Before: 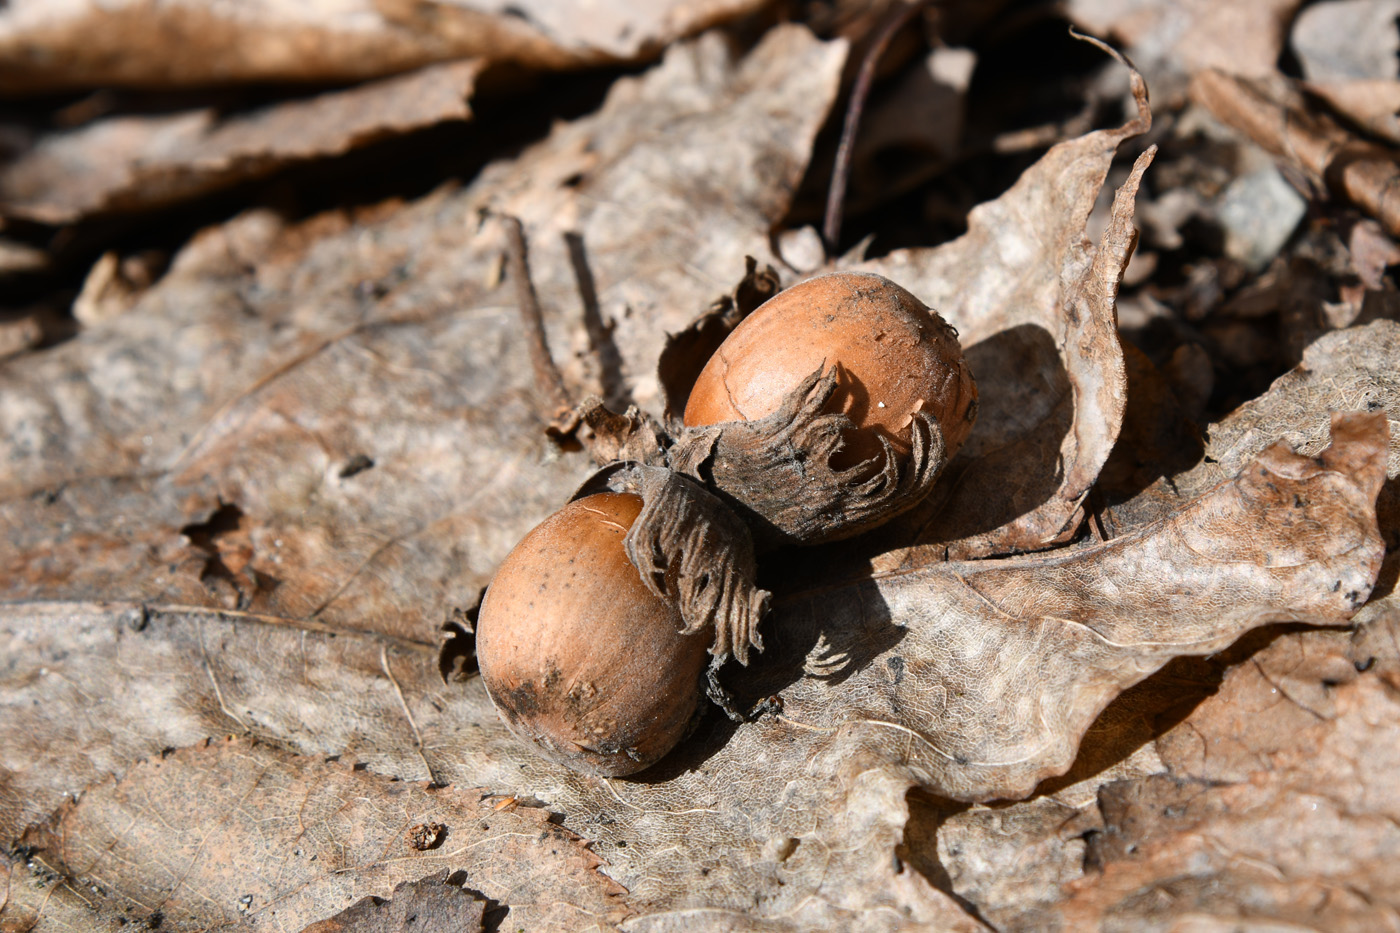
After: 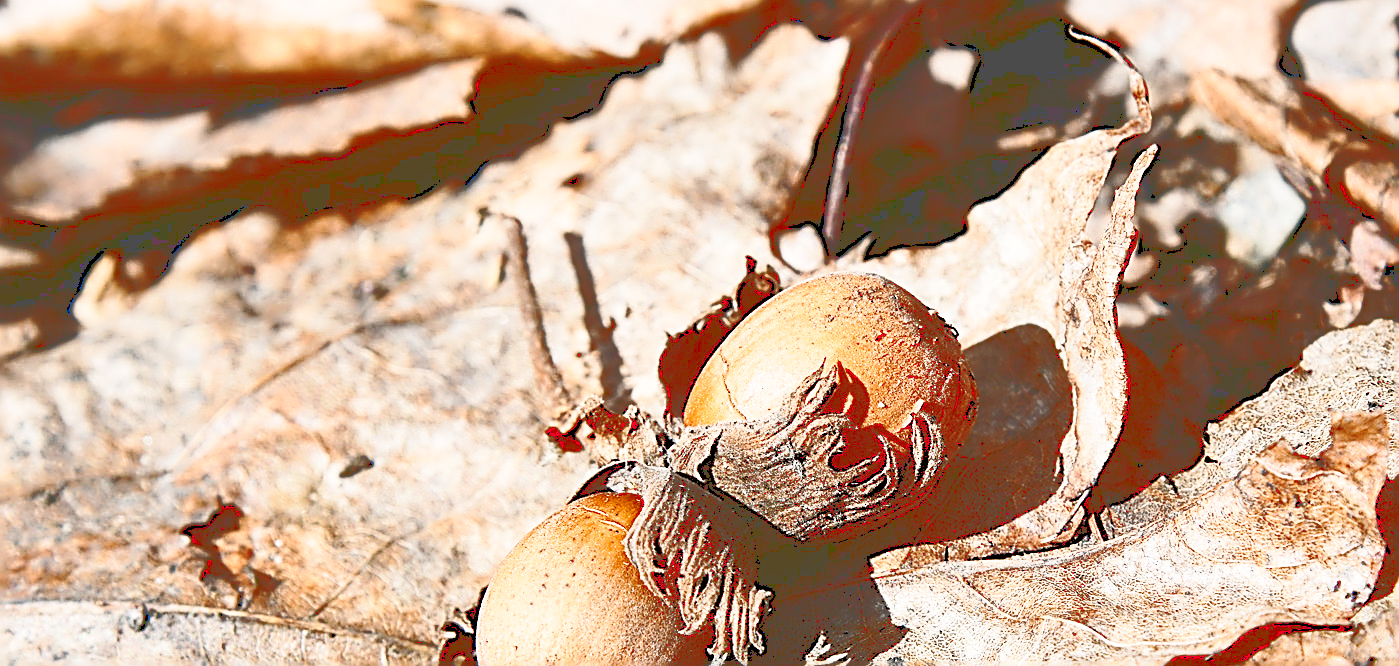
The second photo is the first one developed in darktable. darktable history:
base curve: curves: ch0 [(0, 0) (0.028, 0.03) (0.121, 0.232) (0.46, 0.748) (0.859, 0.968) (1, 1)], preserve colors none
crop: right 0.001%, bottom 28.55%
tone curve: curves: ch0 [(0, 0) (0.003, 0.319) (0.011, 0.319) (0.025, 0.323) (0.044, 0.323) (0.069, 0.327) (0.1, 0.33) (0.136, 0.338) (0.177, 0.348) (0.224, 0.361) (0.277, 0.374) (0.335, 0.398) (0.399, 0.444) (0.468, 0.516) (0.543, 0.595) (0.623, 0.694) (0.709, 0.793) (0.801, 0.883) (0.898, 0.942) (1, 1)], color space Lab, linked channels, preserve colors basic power
sharpen: amount 1.874
